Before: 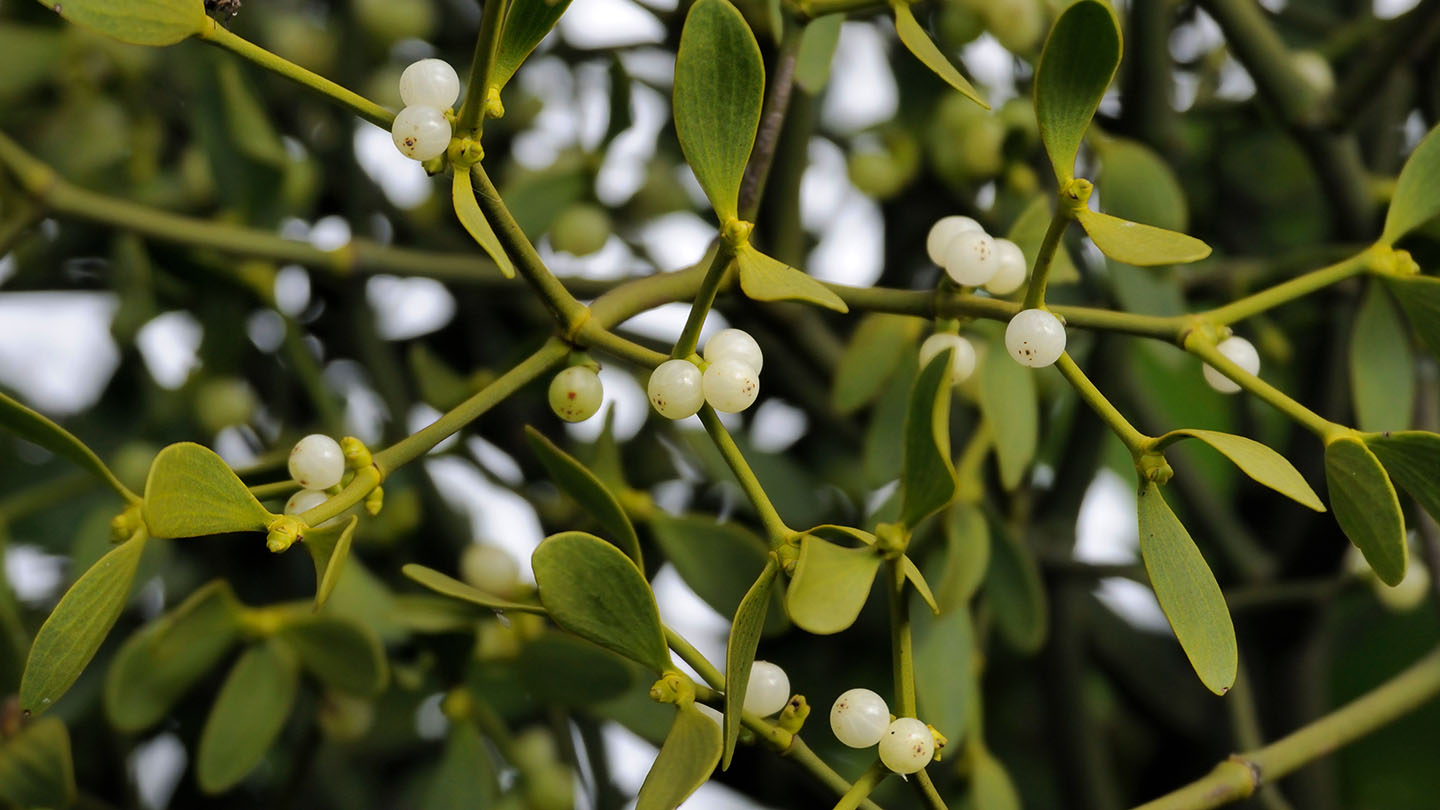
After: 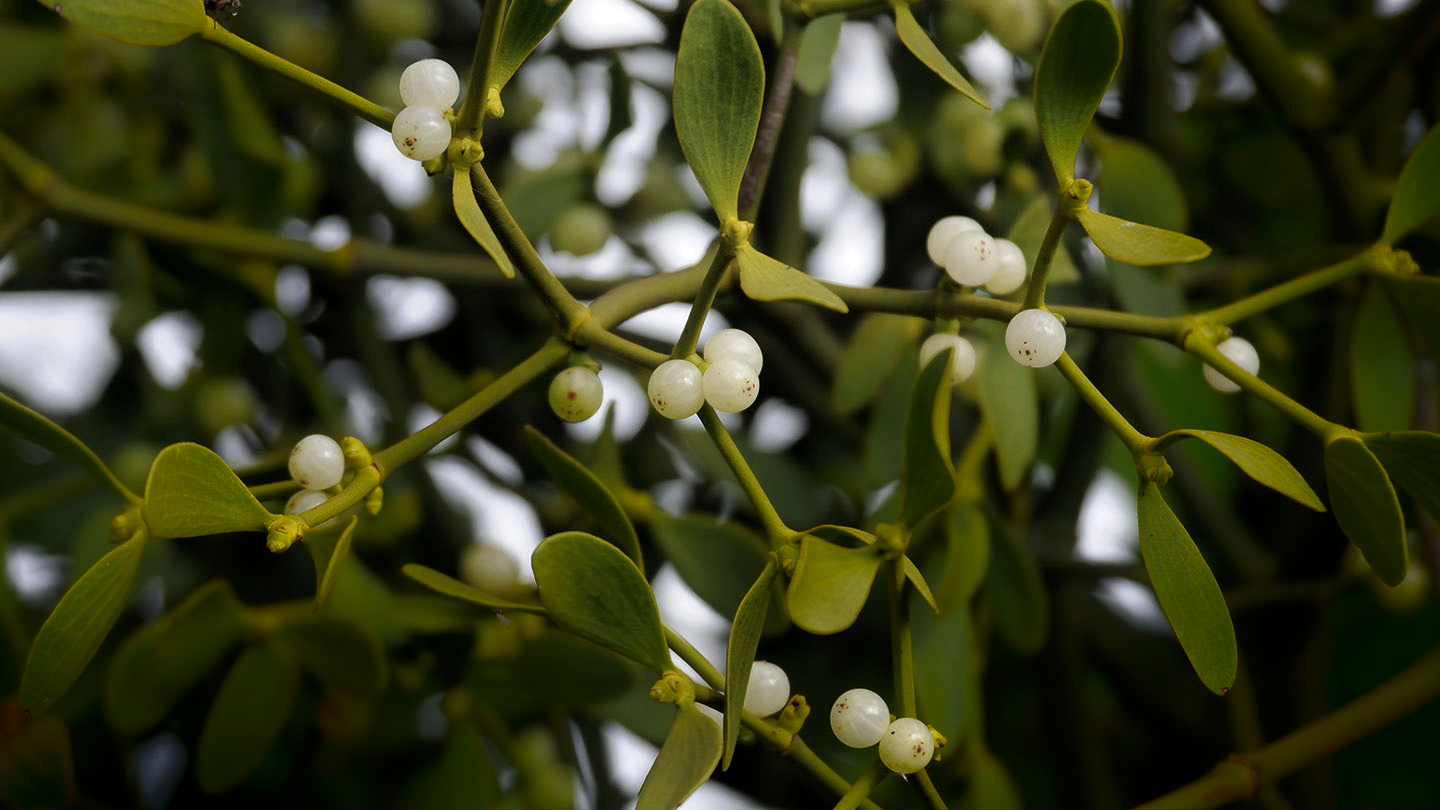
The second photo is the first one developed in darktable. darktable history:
shadows and highlights: shadows -88.51, highlights -36.87, highlights color adjustment 0.404%, soften with gaussian
color correction: highlights b* -0.05, saturation 0.852
